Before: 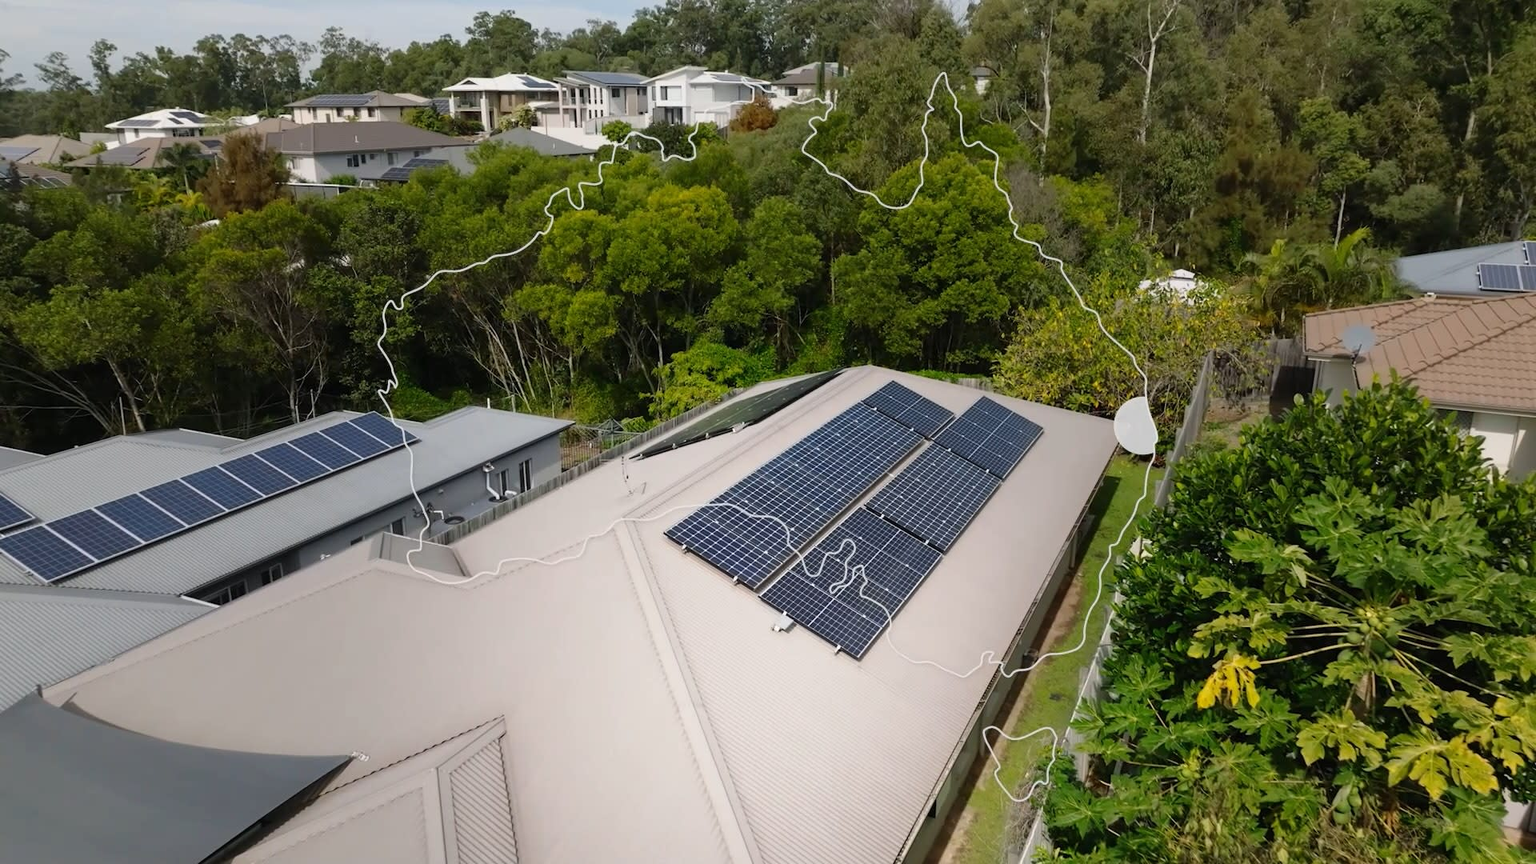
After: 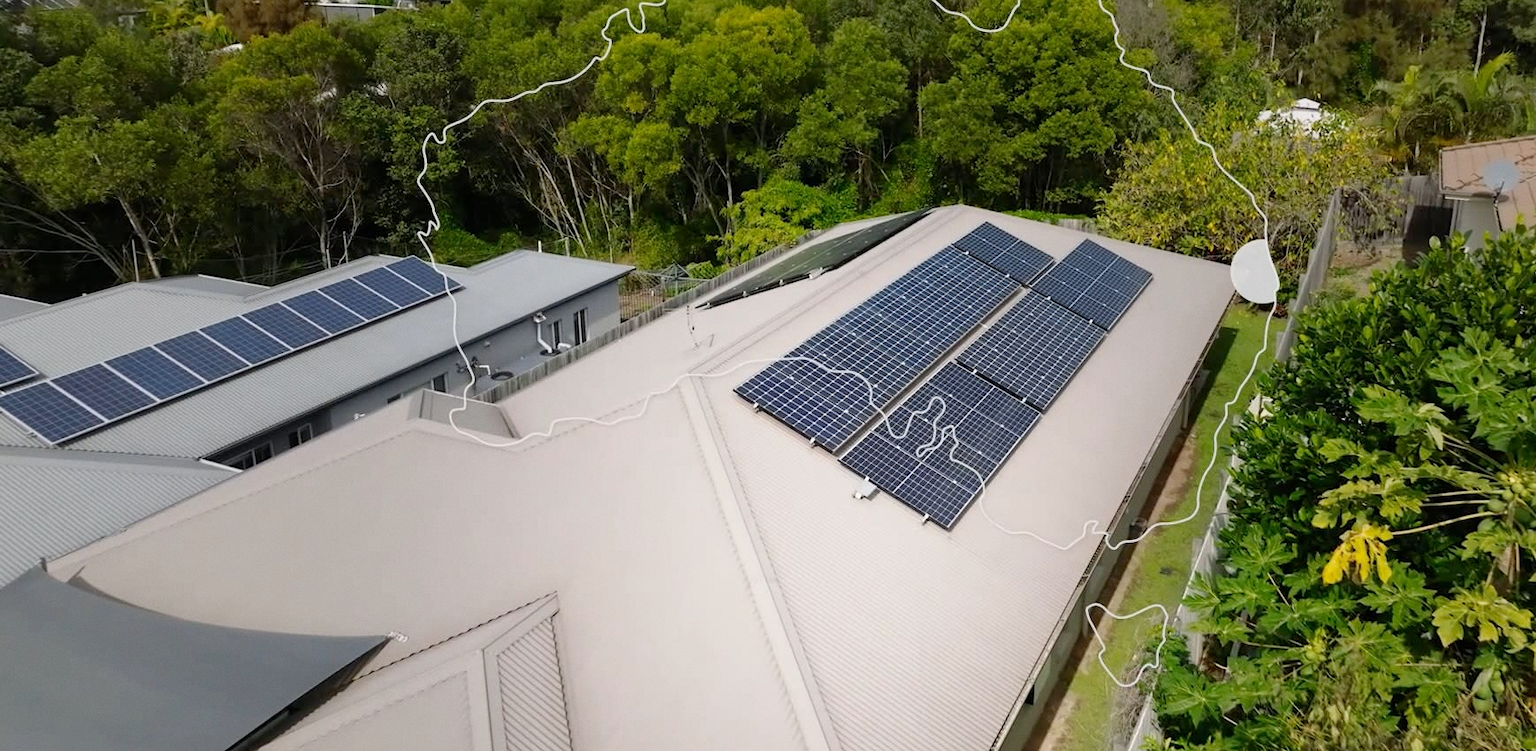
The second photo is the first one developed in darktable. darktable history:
crop: top 20.916%, right 9.437%, bottom 0.316%
grain: coarseness 14.57 ISO, strength 8.8%
